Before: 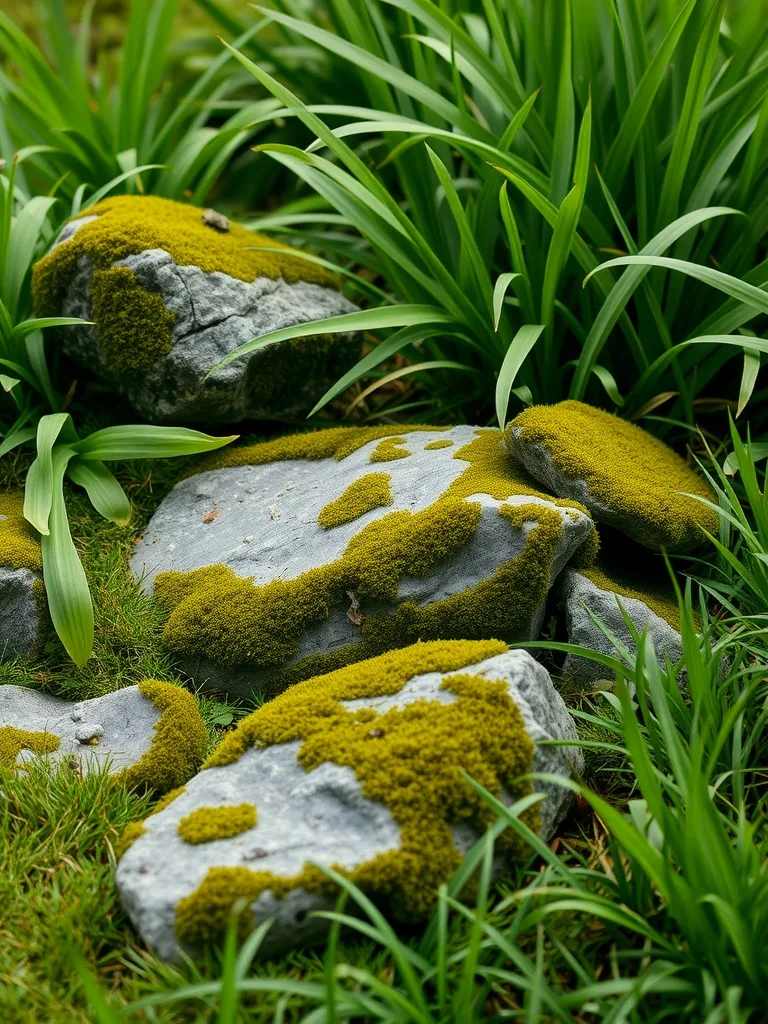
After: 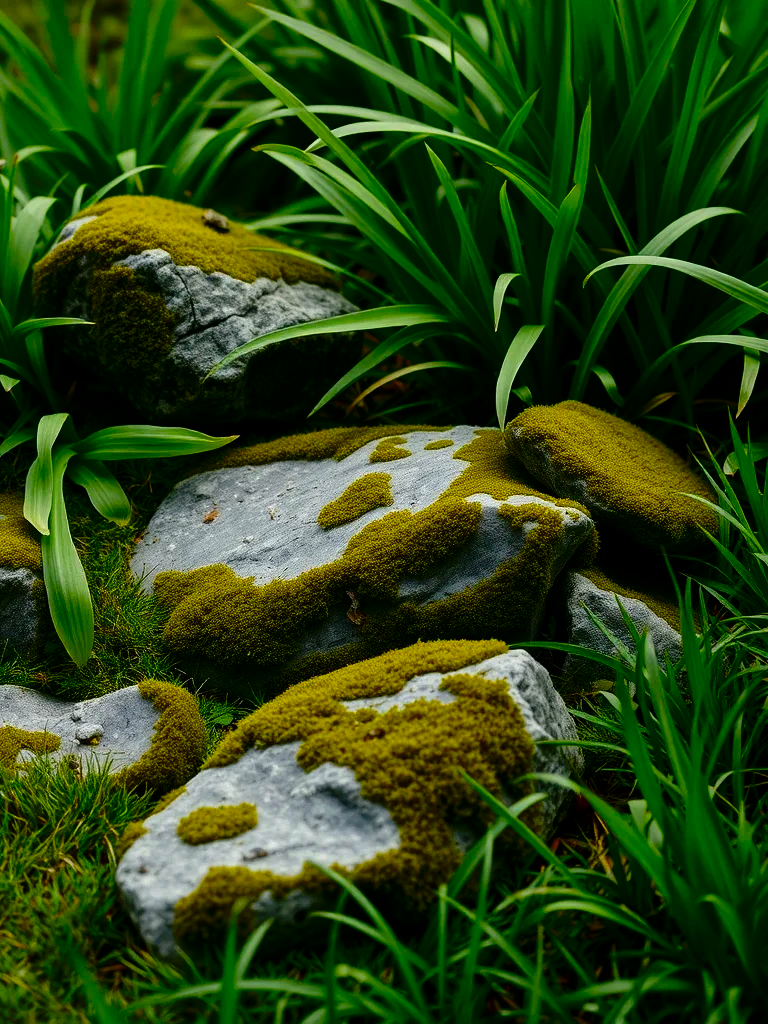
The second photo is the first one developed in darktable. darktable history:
contrast brightness saturation: brightness -0.25, saturation 0.2
base curve: curves: ch0 [(0, 0) (0.073, 0.04) (0.157, 0.139) (0.492, 0.492) (0.758, 0.758) (1, 1)], preserve colors none
